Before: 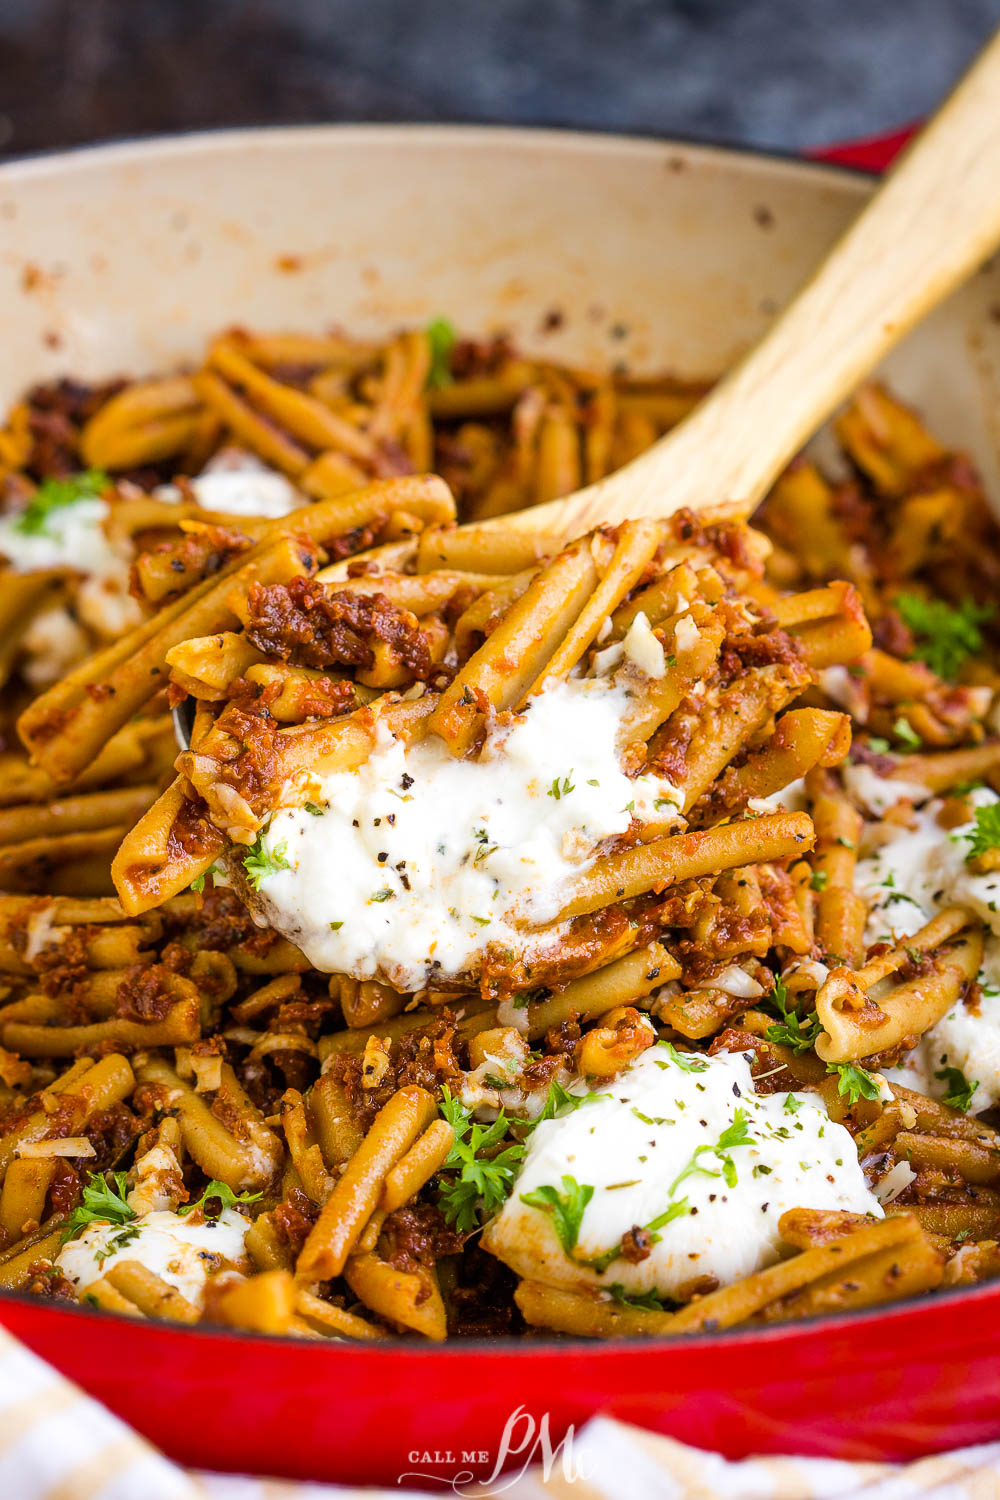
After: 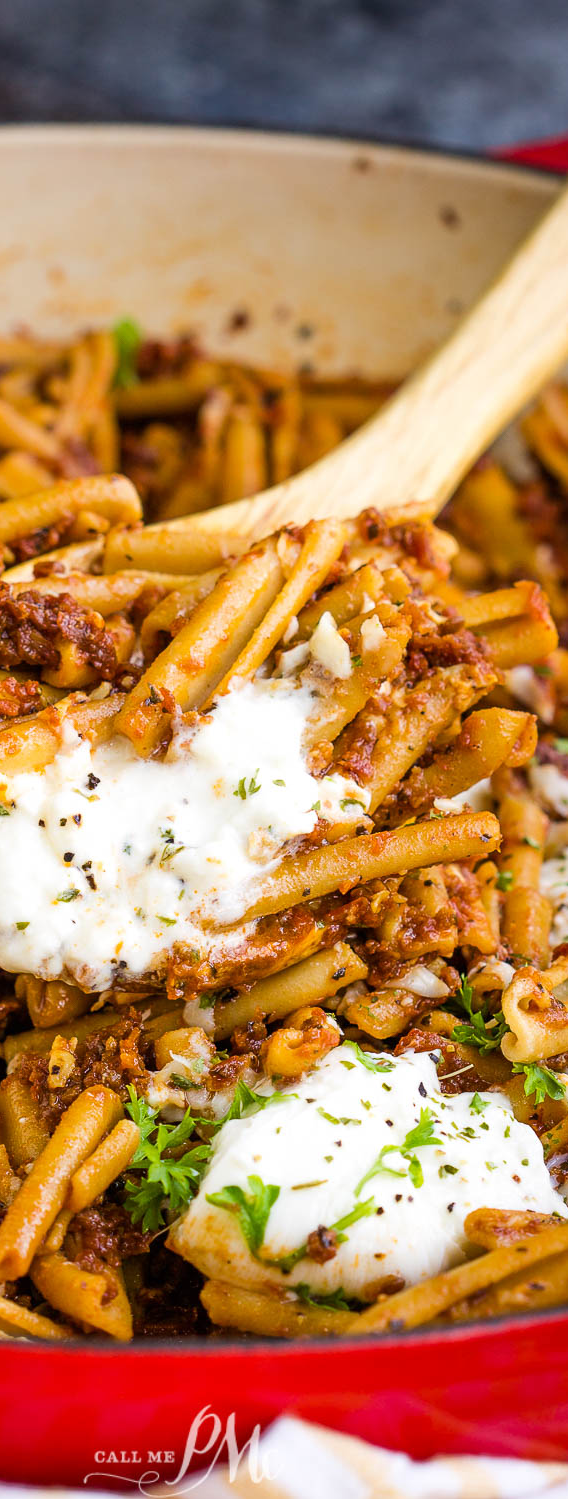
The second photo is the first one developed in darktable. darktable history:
crop: left 31.479%, top 0.012%, right 11.638%
